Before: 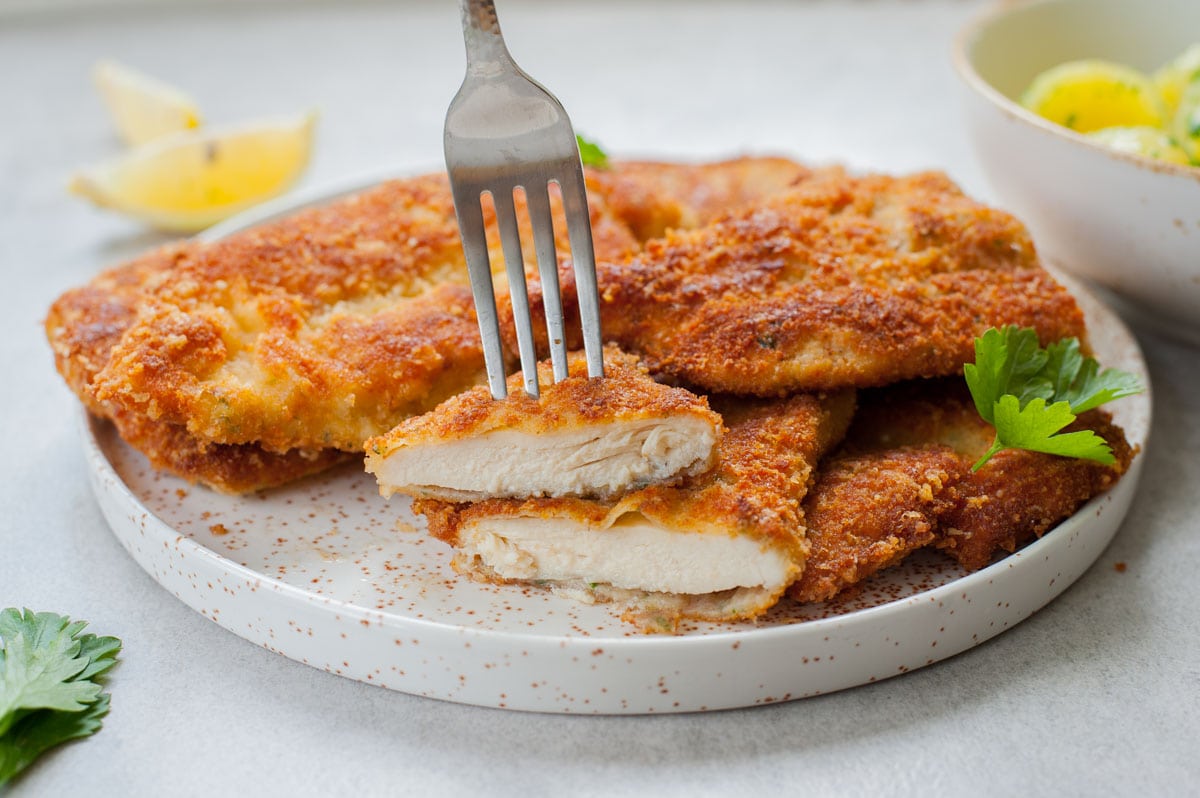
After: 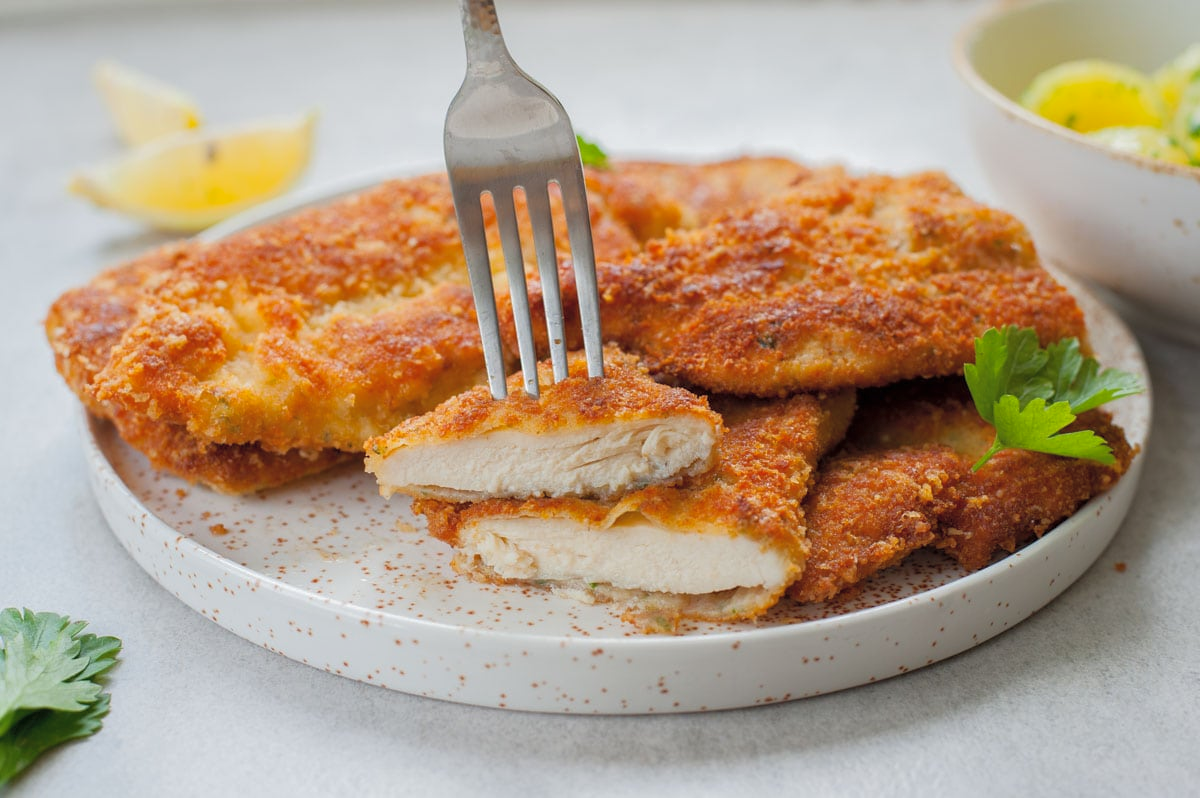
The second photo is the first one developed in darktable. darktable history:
tone curve: curves: ch0 [(0, 0) (0.003, 0.005) (0.011, 0.016) (0.025, 0.036) (0.044, 0.071) (0.069, 0.112) (0.1, 0.149) (0.136, 0.187) (0.177, 0.228) (0.224, 0.272) (0.277, 0.32) (0.335, 0.374) (0.399, 0.429) (0.468, 0.479) (0.543, 0.538) (0.623, 0.609) (0.709, 0.697) (0.801, 0.789) (0.898, 0.876) (1, 1)], color space Lab, independent channels
